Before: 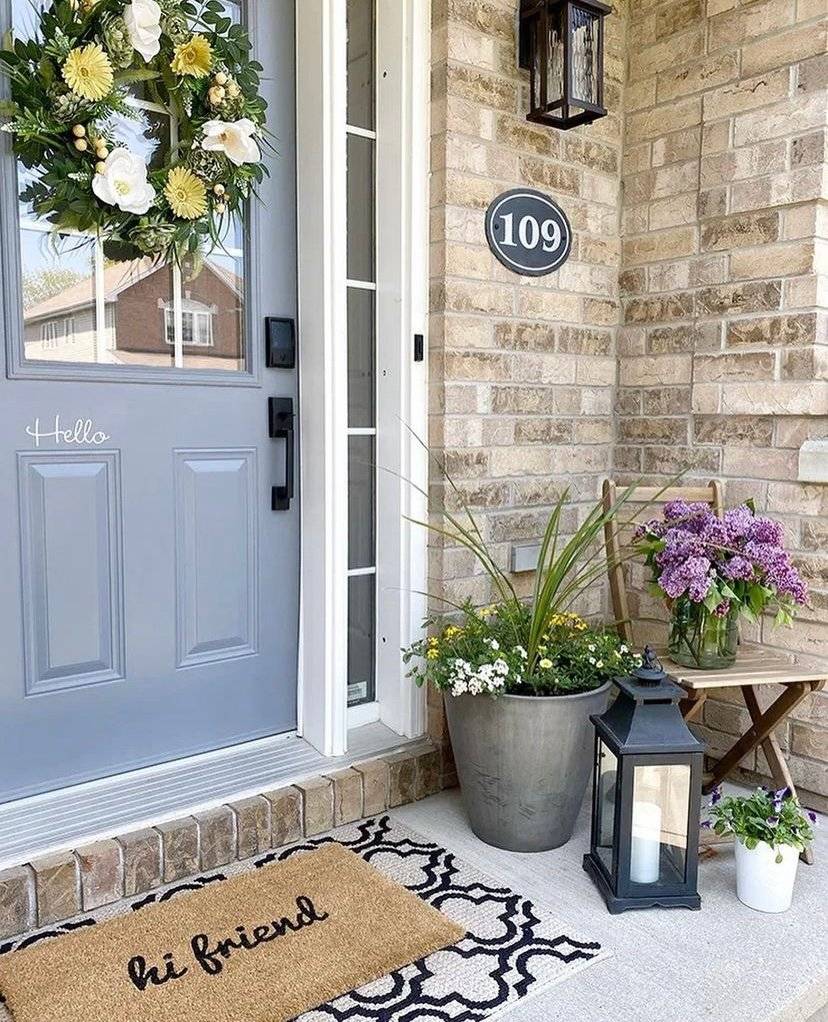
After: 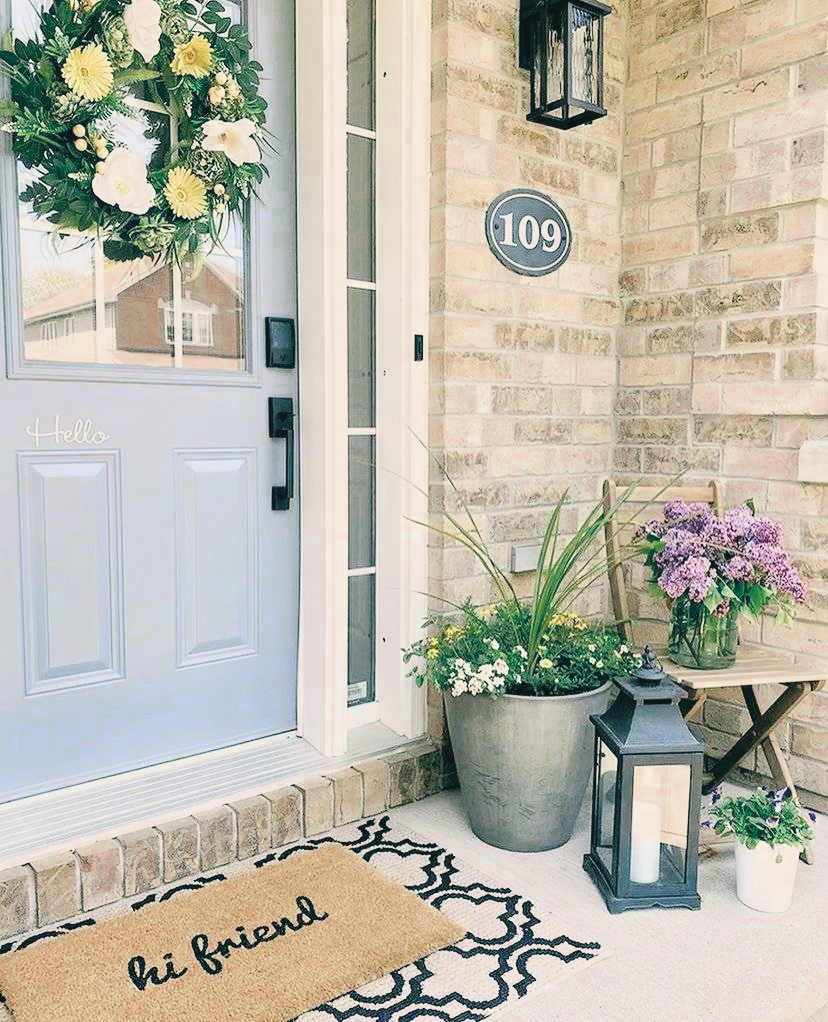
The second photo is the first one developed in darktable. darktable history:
filmic rgb: black relative exposure -7.65 EV, white relative exposure 4.56 EV, hardness 3.61
contrast brightness saturation: brightness 0.09, saturation 0.19
exposure: black level correction 0, exposure 0.9 EV, compensate highlight preservation false
white balance: red 0.978, blue 0.999
color balance: lift [1.005, 0.99, 1.007, 1.01], gamma [1, 0.979, 1.011, 1.021], gain [0.923, 1.098, 1.025, 0.902], input saturation 90.45%, contrast 7.73%, output saturation 105.91%
color zones: curves: ch0 [(0, 0.5) (0.125, 0.4) (0.25, 0.5) (0.375, 0.4) (0.5, 0.4) (0.625, 0.6) (0.75, 0.6) (0.875, 0.5)]; ch1 [(0, 0.35) (0.125, 0.45) (0.25, 0.35) (0.375, 0.35) (0.5, 0.35) (0.625, 0.35) (0.75, 0.45) (0.875, 0.35)]; ch2 [(0, 0.6) (0.125, 0.5) (0.25, 0.5) (0.375, 0.6) (0.5, 0.6) (0.625, 0.5) (0.75, 0.5) (0.875, 0.5)]
